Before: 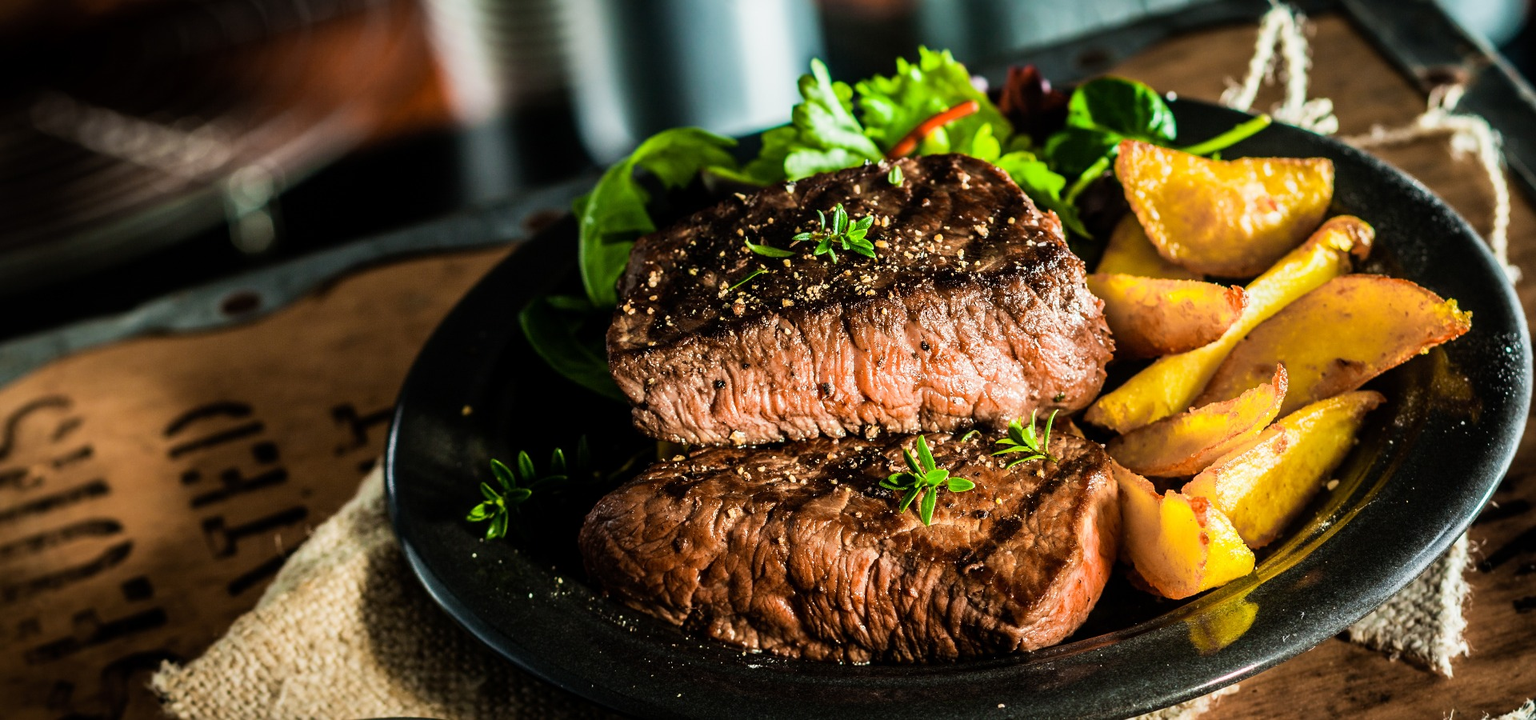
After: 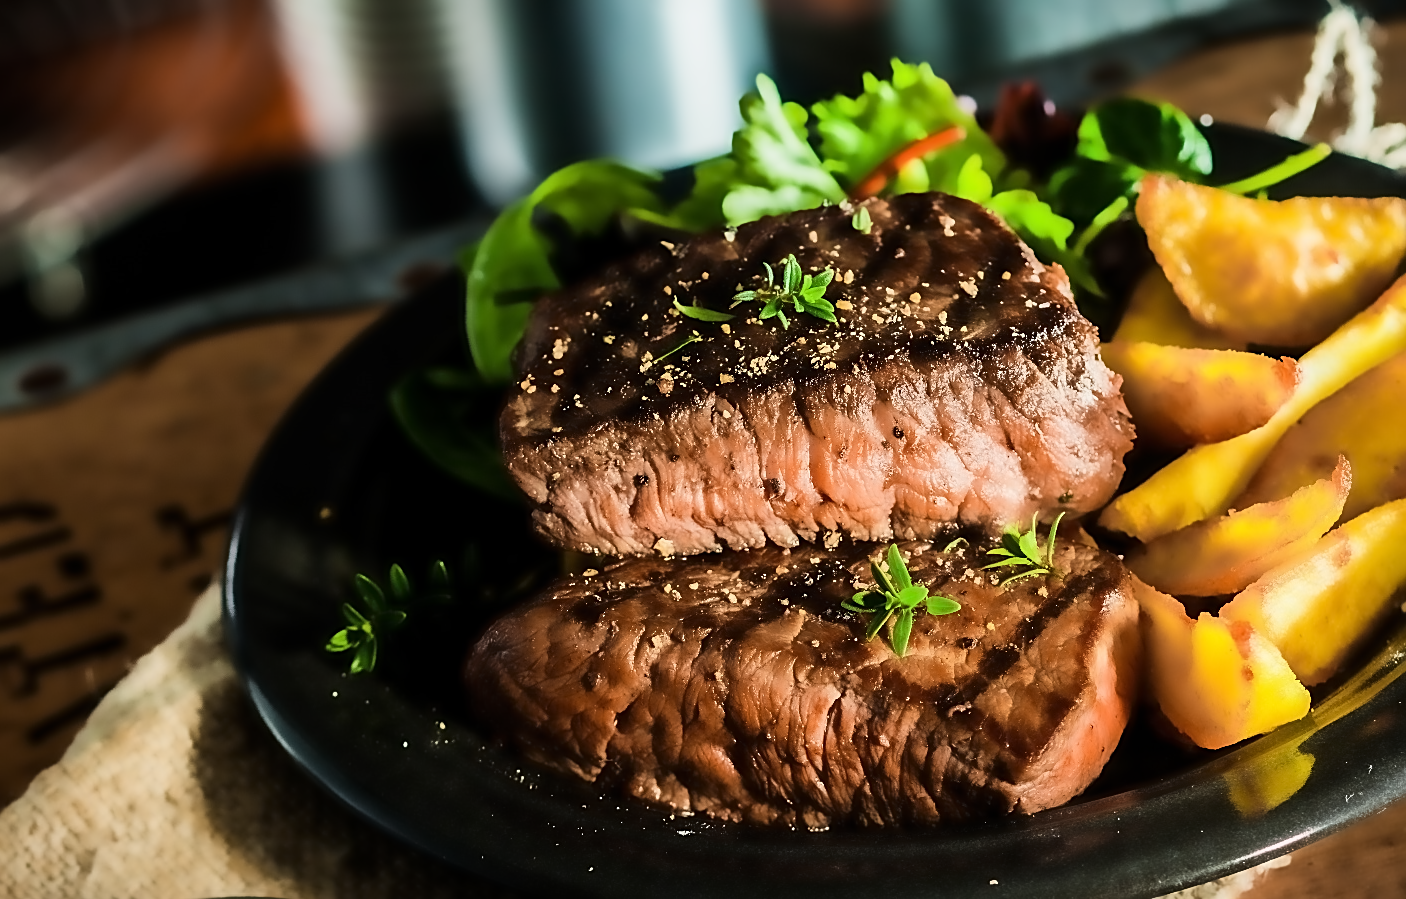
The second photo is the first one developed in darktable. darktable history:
sharpen: on, module defaults
astrophoto denoise: patch size 0, strength 76%, luma 80%
crop: left 13.443%, right 13.31%
